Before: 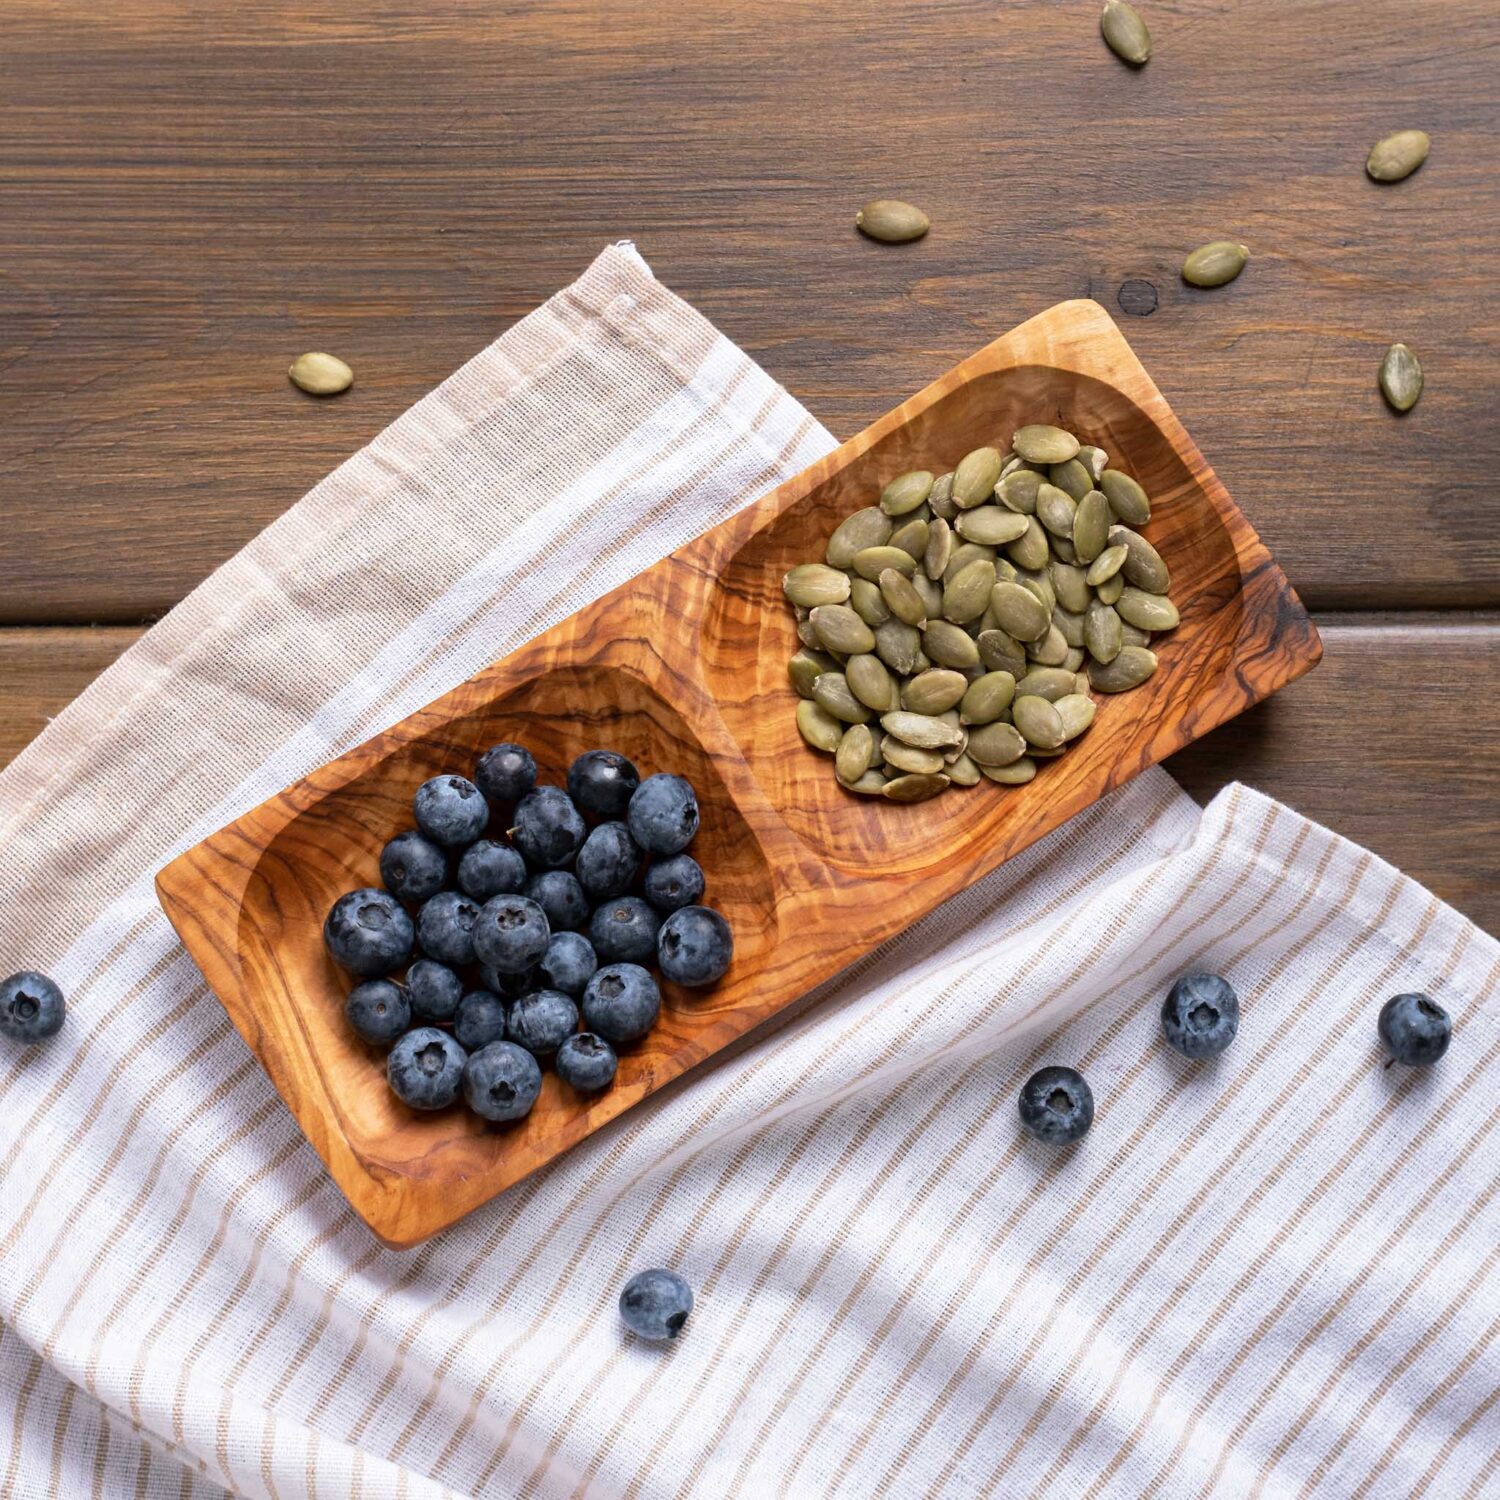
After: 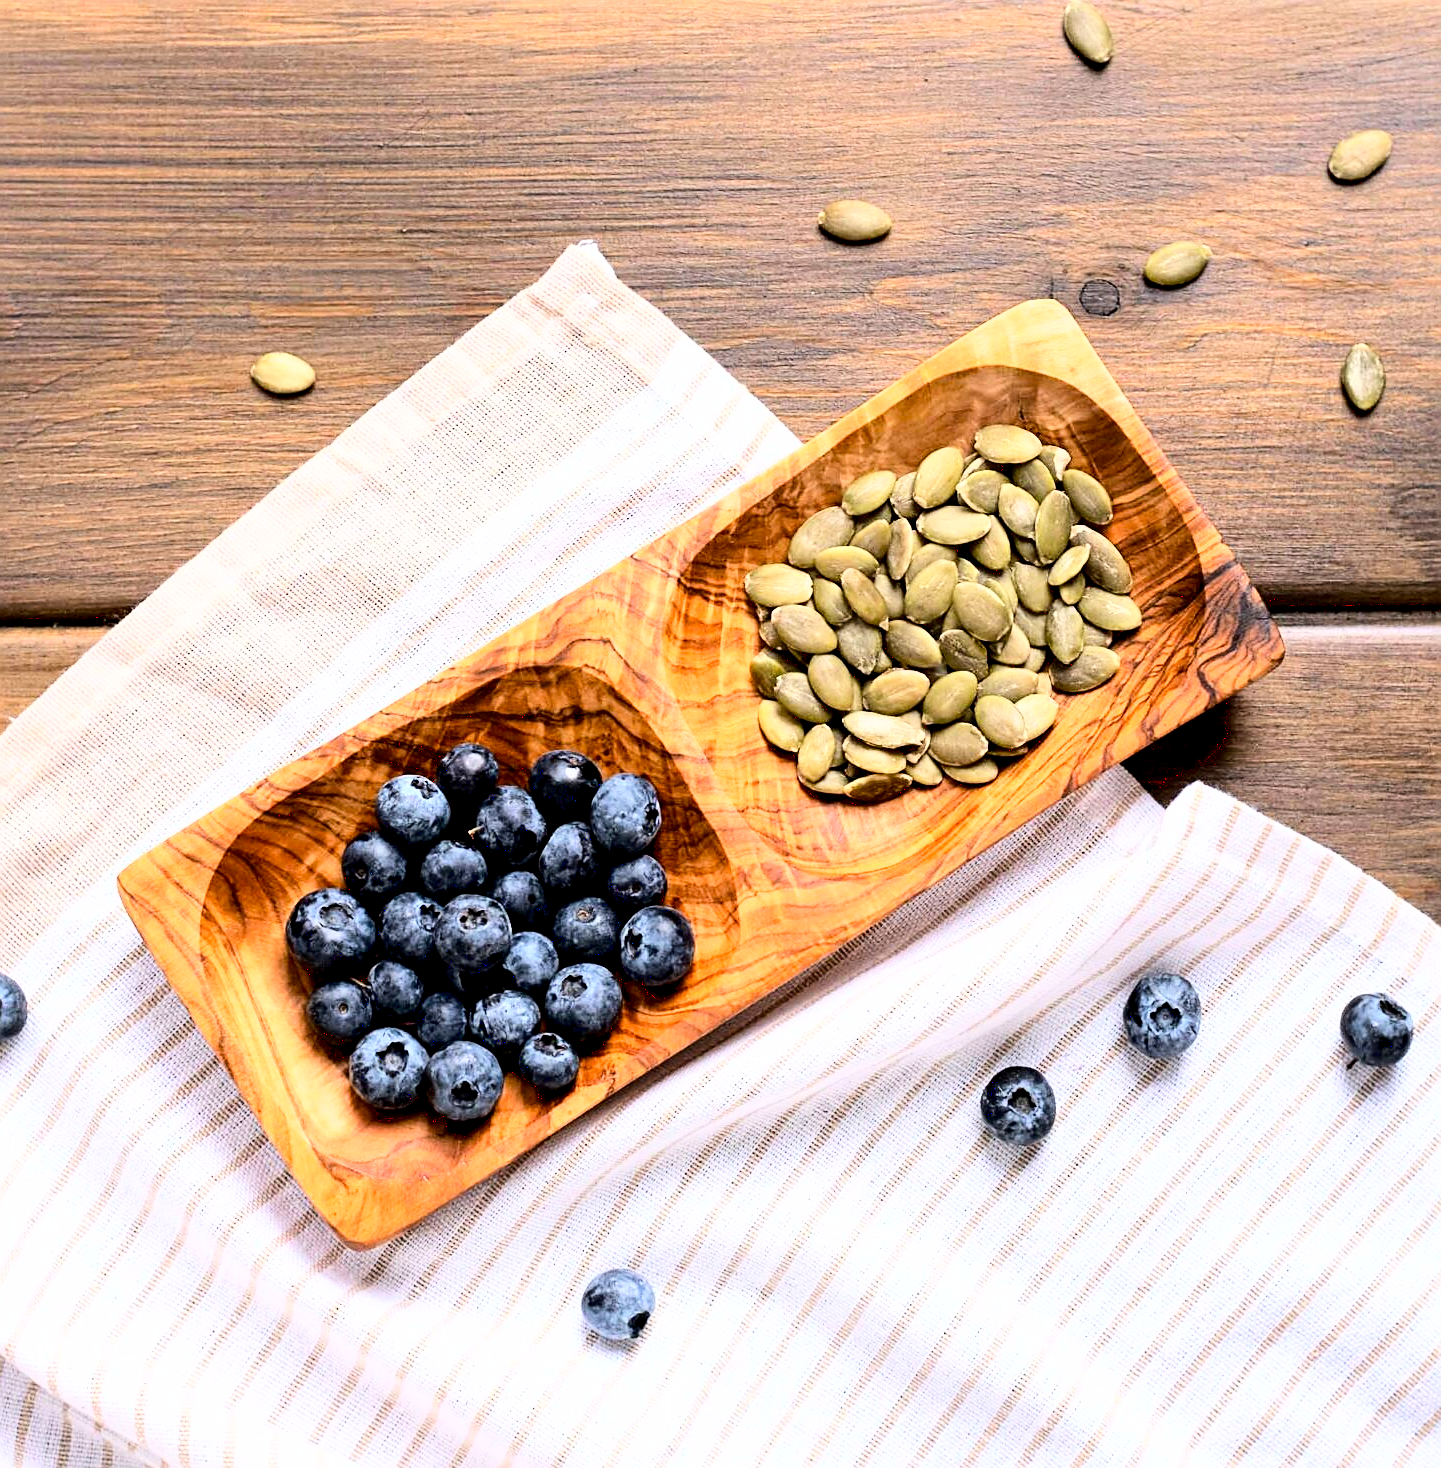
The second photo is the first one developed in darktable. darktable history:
exposure: black level correction 0.01, exposure 0.017 EV, compensate highlight preservation false
sharpen: on, module defaults
crop and rotate: left 2.588%, right 1.33%, bottom 2.08%
base curve: curves: ch0 [(0, 0.003) (0.001, 0.002) (0.006, 0.004) (0.02, 0.022) (0.048, 0.086) (0.094, 0.234) (0.162, 0.431) (0.258, 0.629) (0.385, 0.8) (0.548, 0.918) (0.751, 0.988) (1, 1)]
